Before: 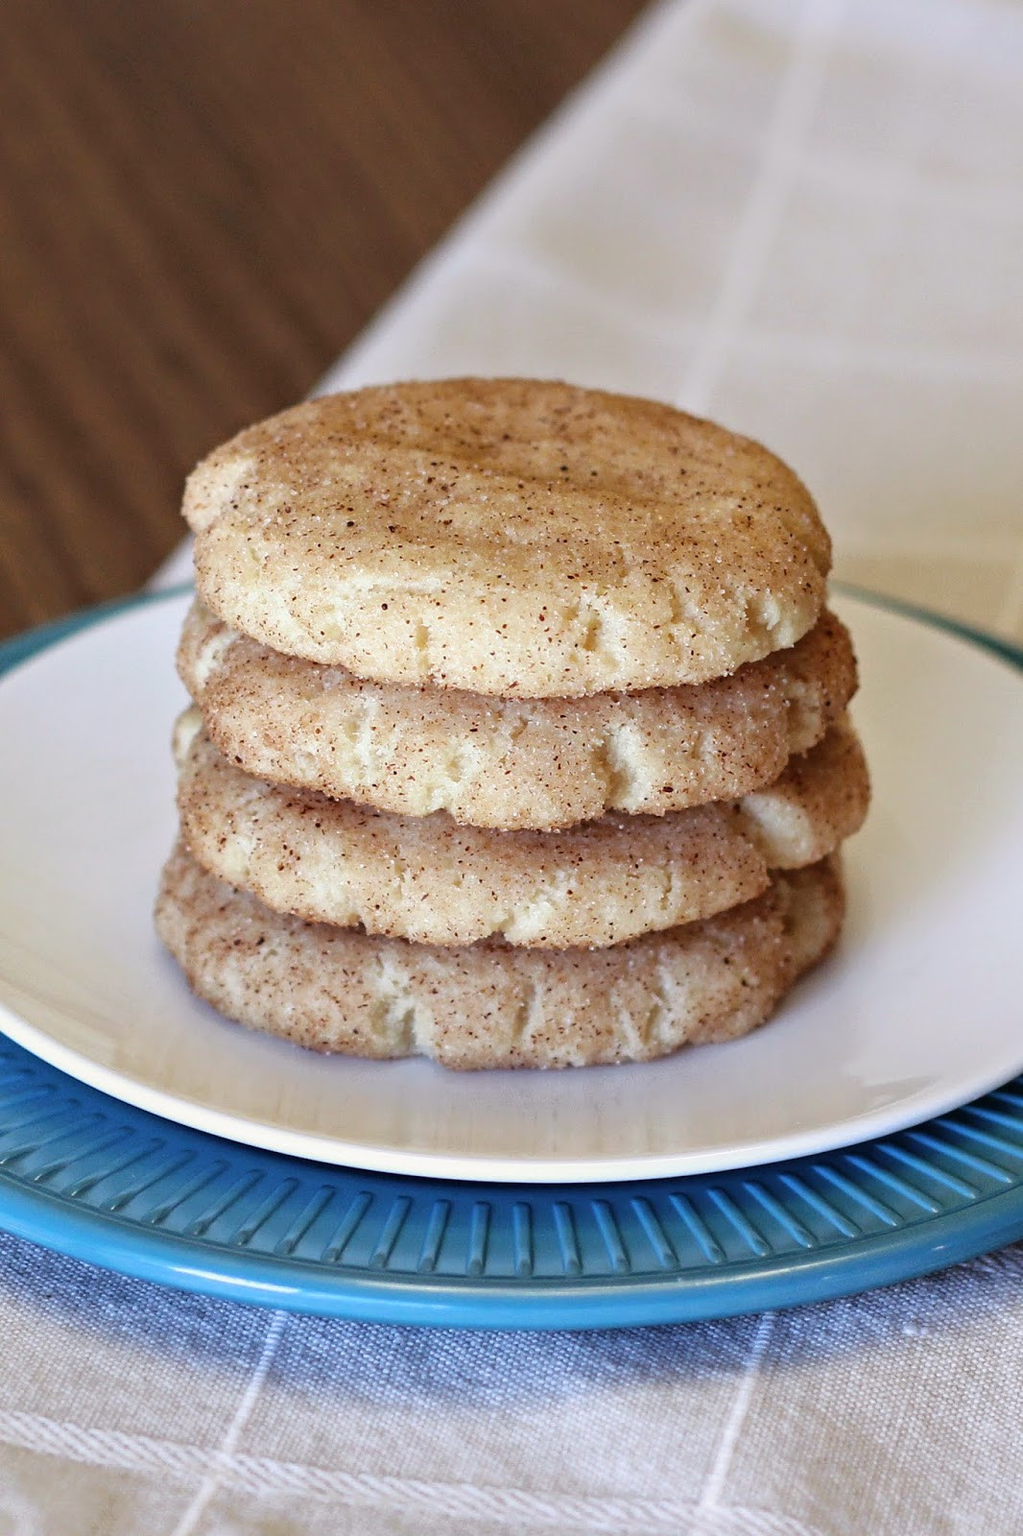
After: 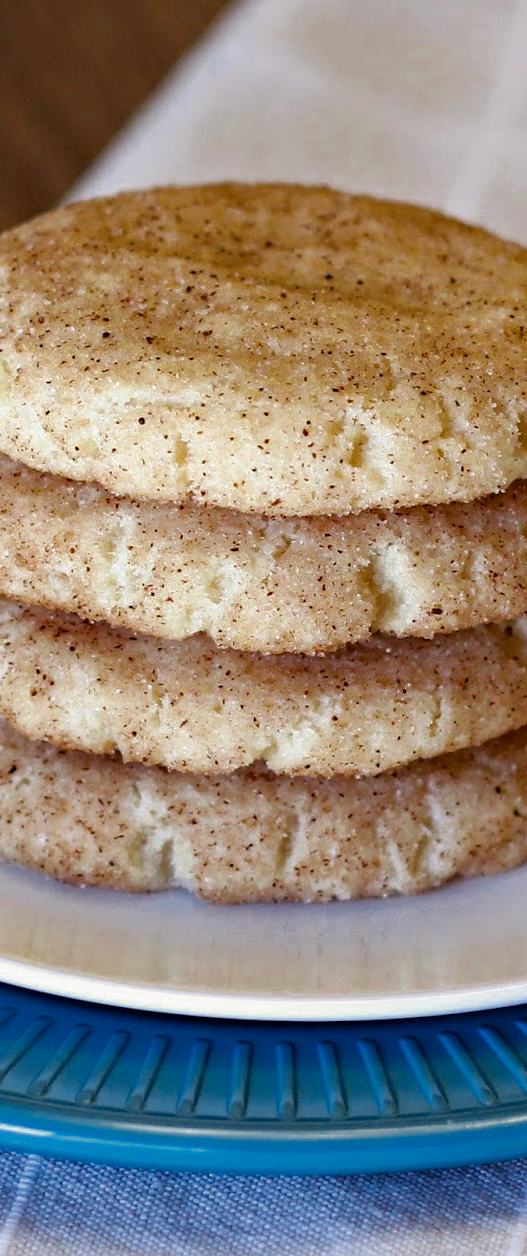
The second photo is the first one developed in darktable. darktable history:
haze removal: compatibility mode true, adaptive false
crop and rotate: angle 0.02°, left 24.353%, top 13.219%, right 26.156%, bottom 8.224%
color zones: curves: ch0 [(0, 0.5) (0.125, 0.4) (0.25, 0.5) (0.375, 0.4) (0.5, 0.4) (0.625, 0.35) (0.75, 0.35) (0.875, 0.5)]; ch1 [(0, 0.35) (0.125, 0.45) (0.25, 0.35) (0.375, 0.35) (0.5, 0.35) (0.625, 0.35) (0.75, 0.45) (0.875, 0.35)]; ch2 [(0, 0.6) (0.125, 0.5) (0.25, 0.5) (0.375, 0.6) (0.5, 0.6) (0.625, 0.5) (0.75, 0.5) (0.875, 0.5)]
color balance rgb: perceptual saturation grading › global saturation 30%, global vibrance 10%
